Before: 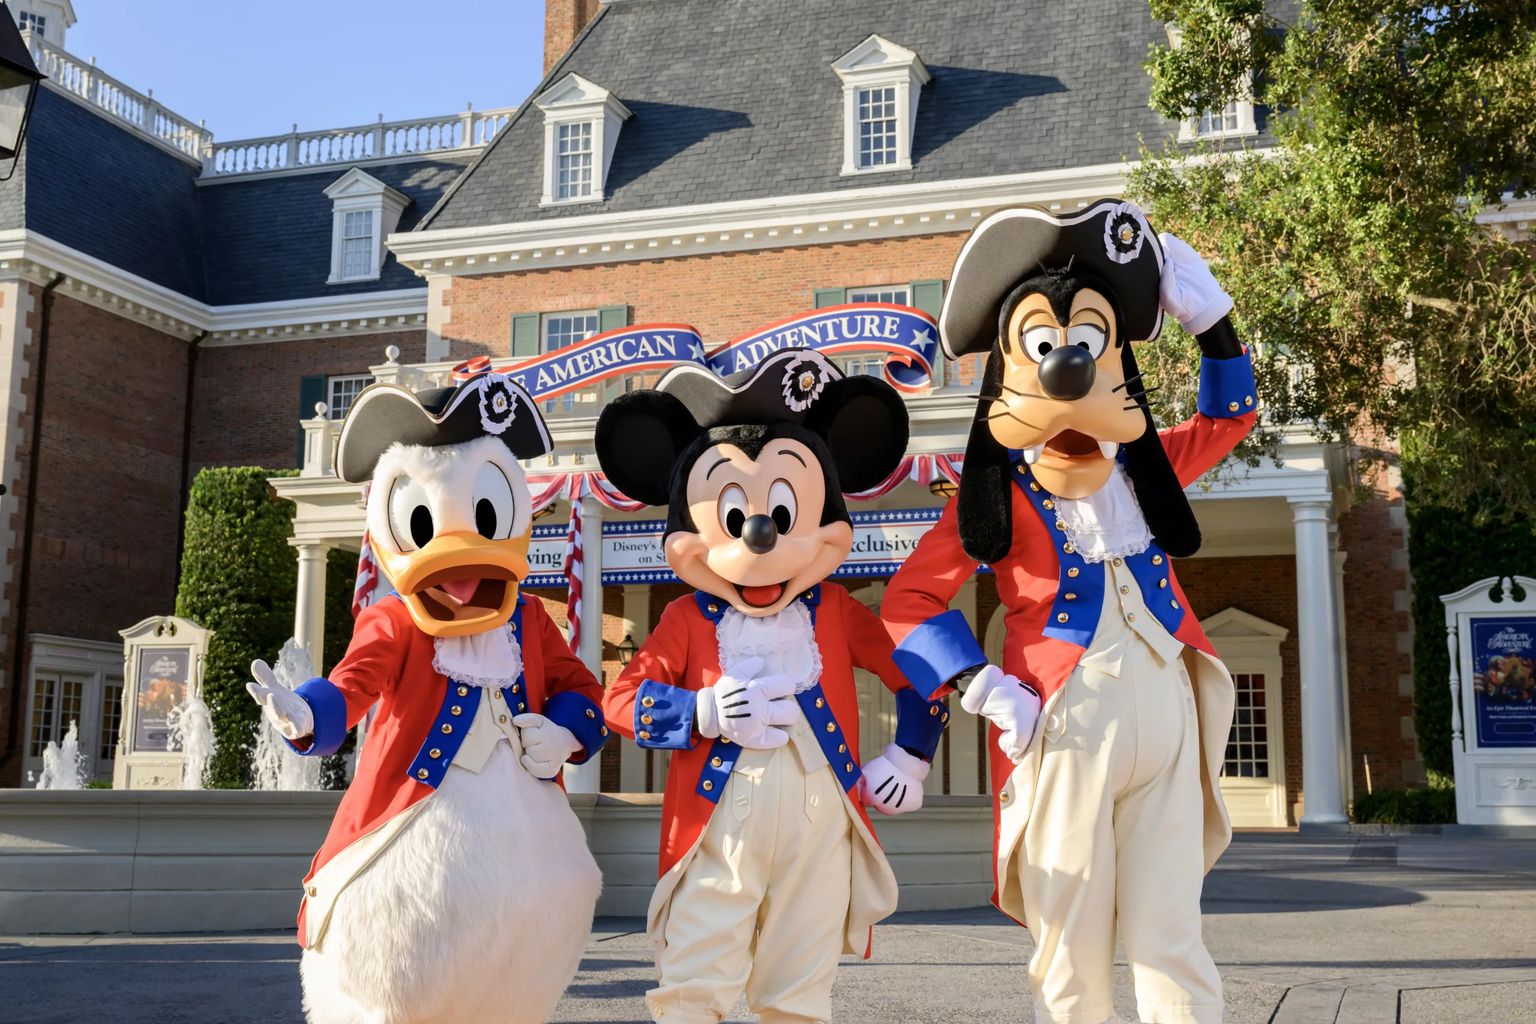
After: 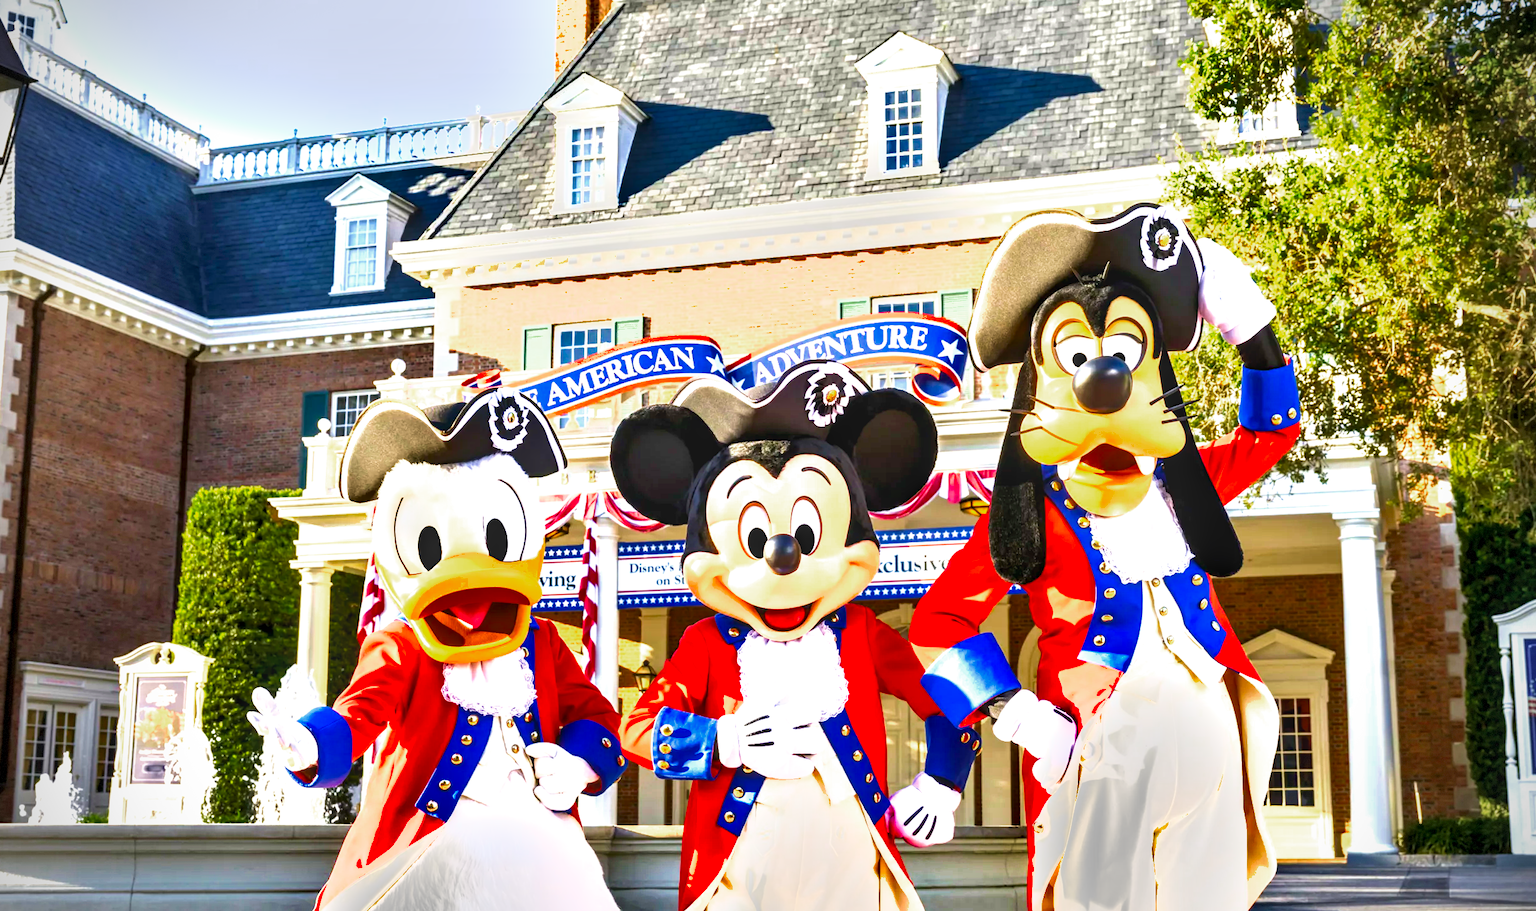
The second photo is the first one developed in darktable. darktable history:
local contrast: detail 130%
velvia: on, module defaults
crop and rotate: angle 0.244°, left 0.383%, right 3.161%, bottom 14.138%
vignetting: dithering 8-bit output
shadows and highlights: soften with gaussian
exposure: black level correction 0.001, exposure 1.814 EV, compensate highlight preservation false
color balance rgb: power › hue 171.02°, highlights gain › chroma 0.152%, highlights gain › hue 329.76°, perceptual saturation grading › global saturation 30.595%, global vibrance 20%
color zones: curves: ch0 [(0, 0.444) (0.143, 0.442) (0.286, 0.441) (0.429, 0.441) (0.571, 0.441) (0.714, 0.441) (0.857, 0.442) (1, 0.444)]
